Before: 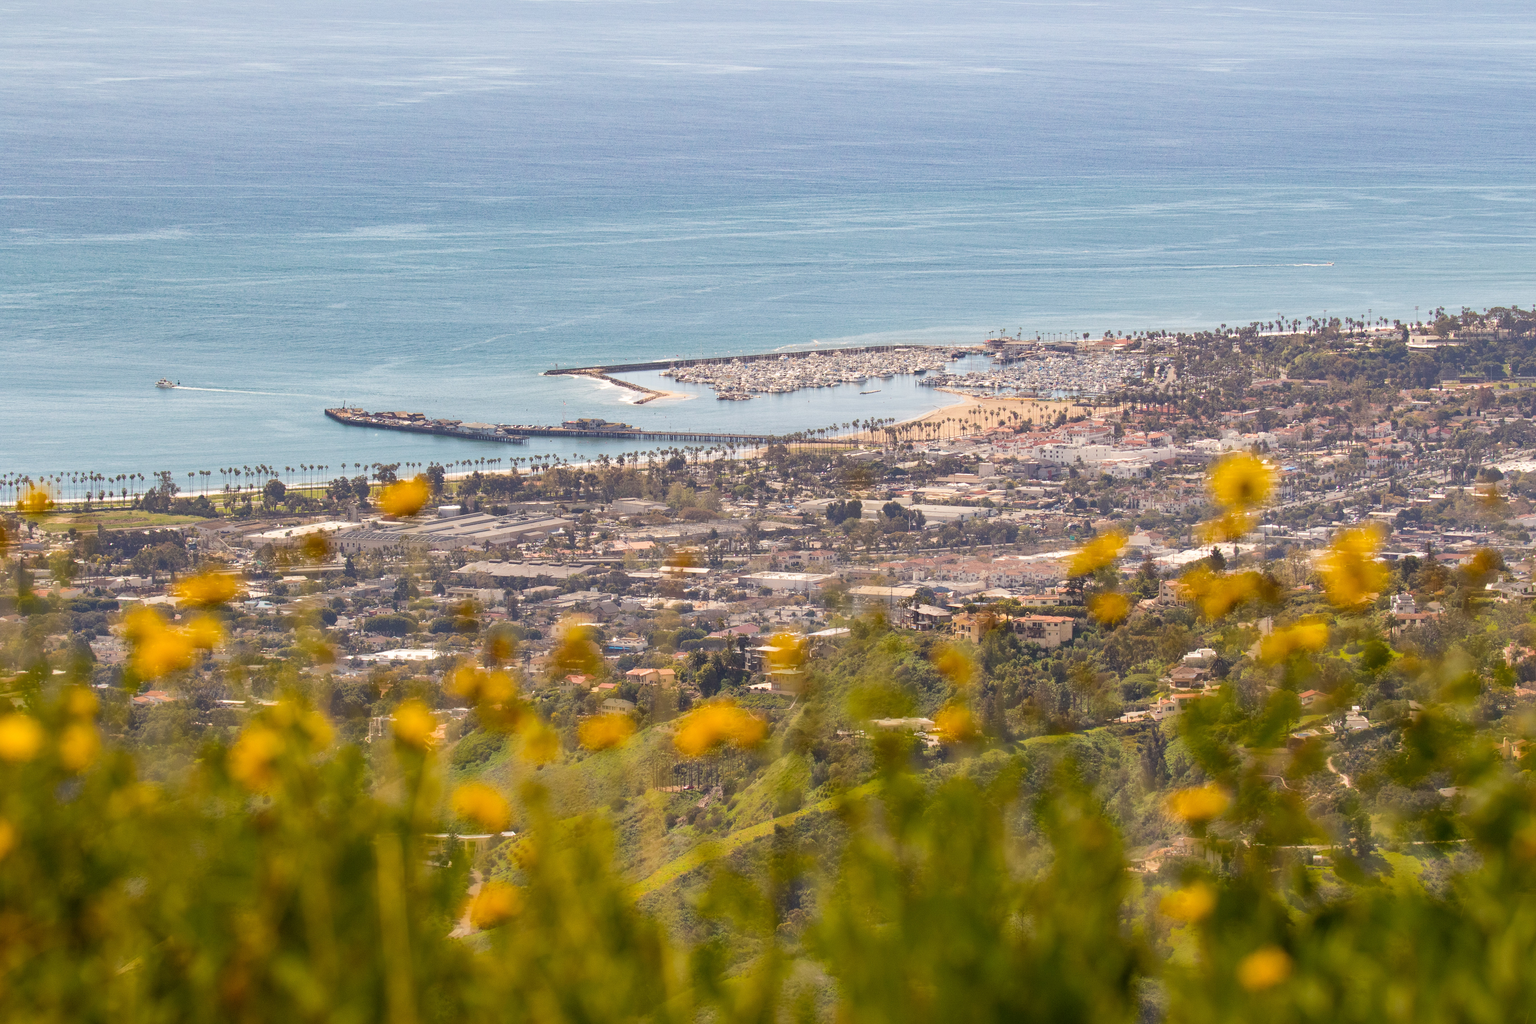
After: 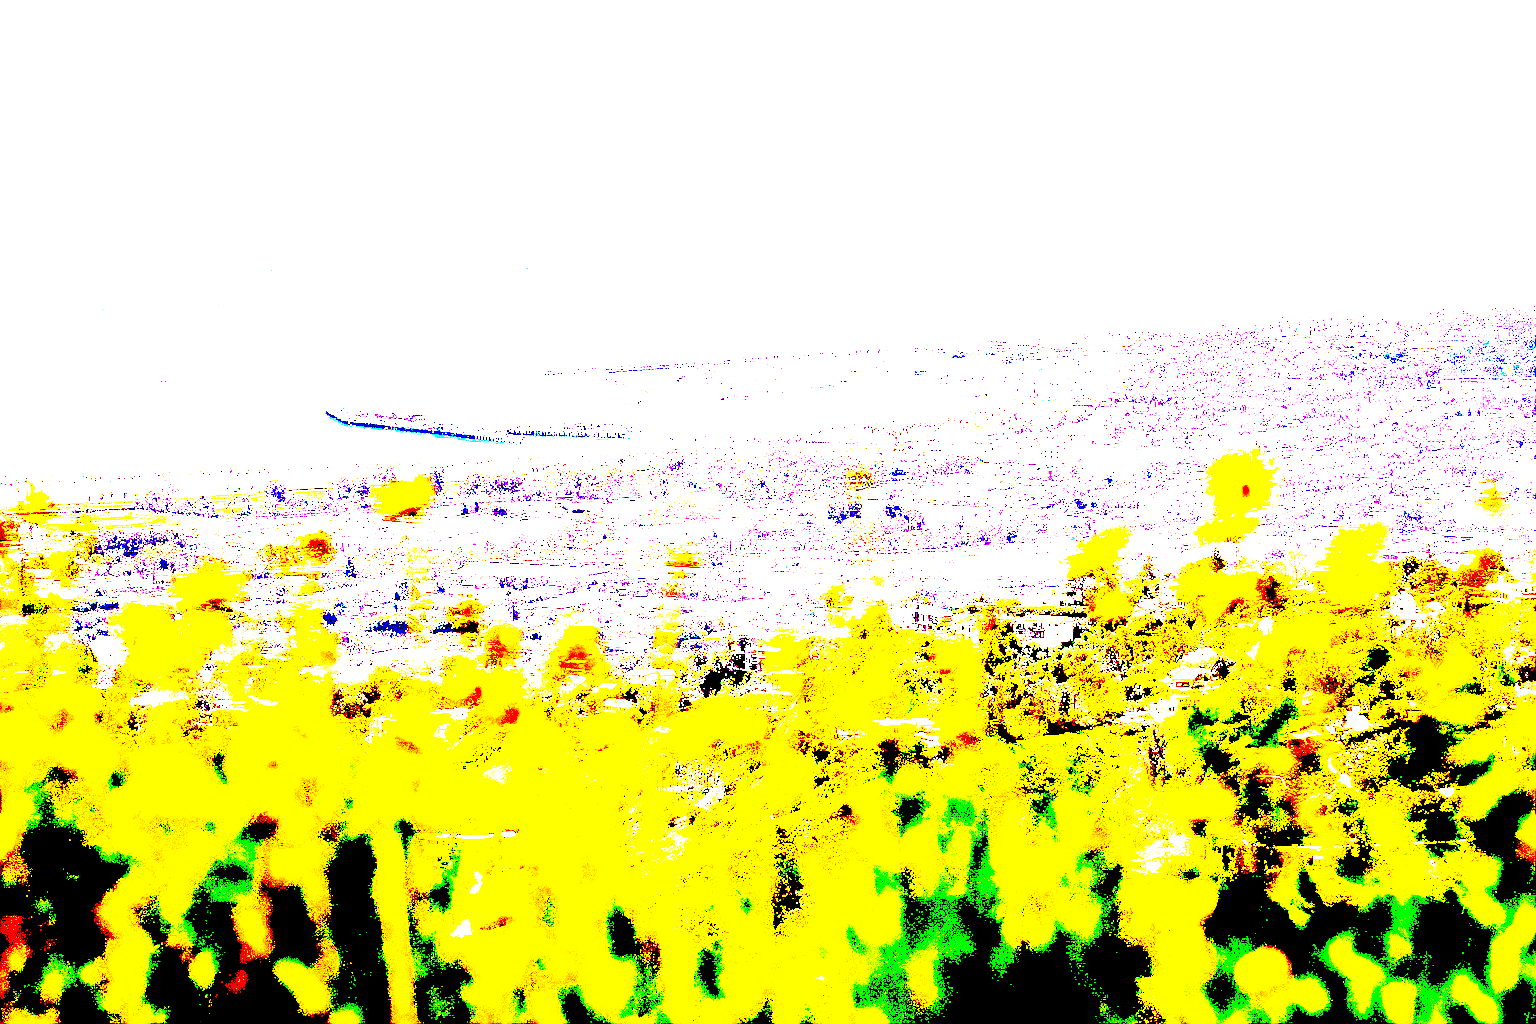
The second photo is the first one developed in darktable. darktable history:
exposure: black level correction 0.1, exposure 2.951 EV, compensate highlight preservation false
sharpen: on, module defaults
tone equalizer: on, module defaults
local contrast: highlights 105%, shadows 101%, detail 120%, midtone range 0.2
